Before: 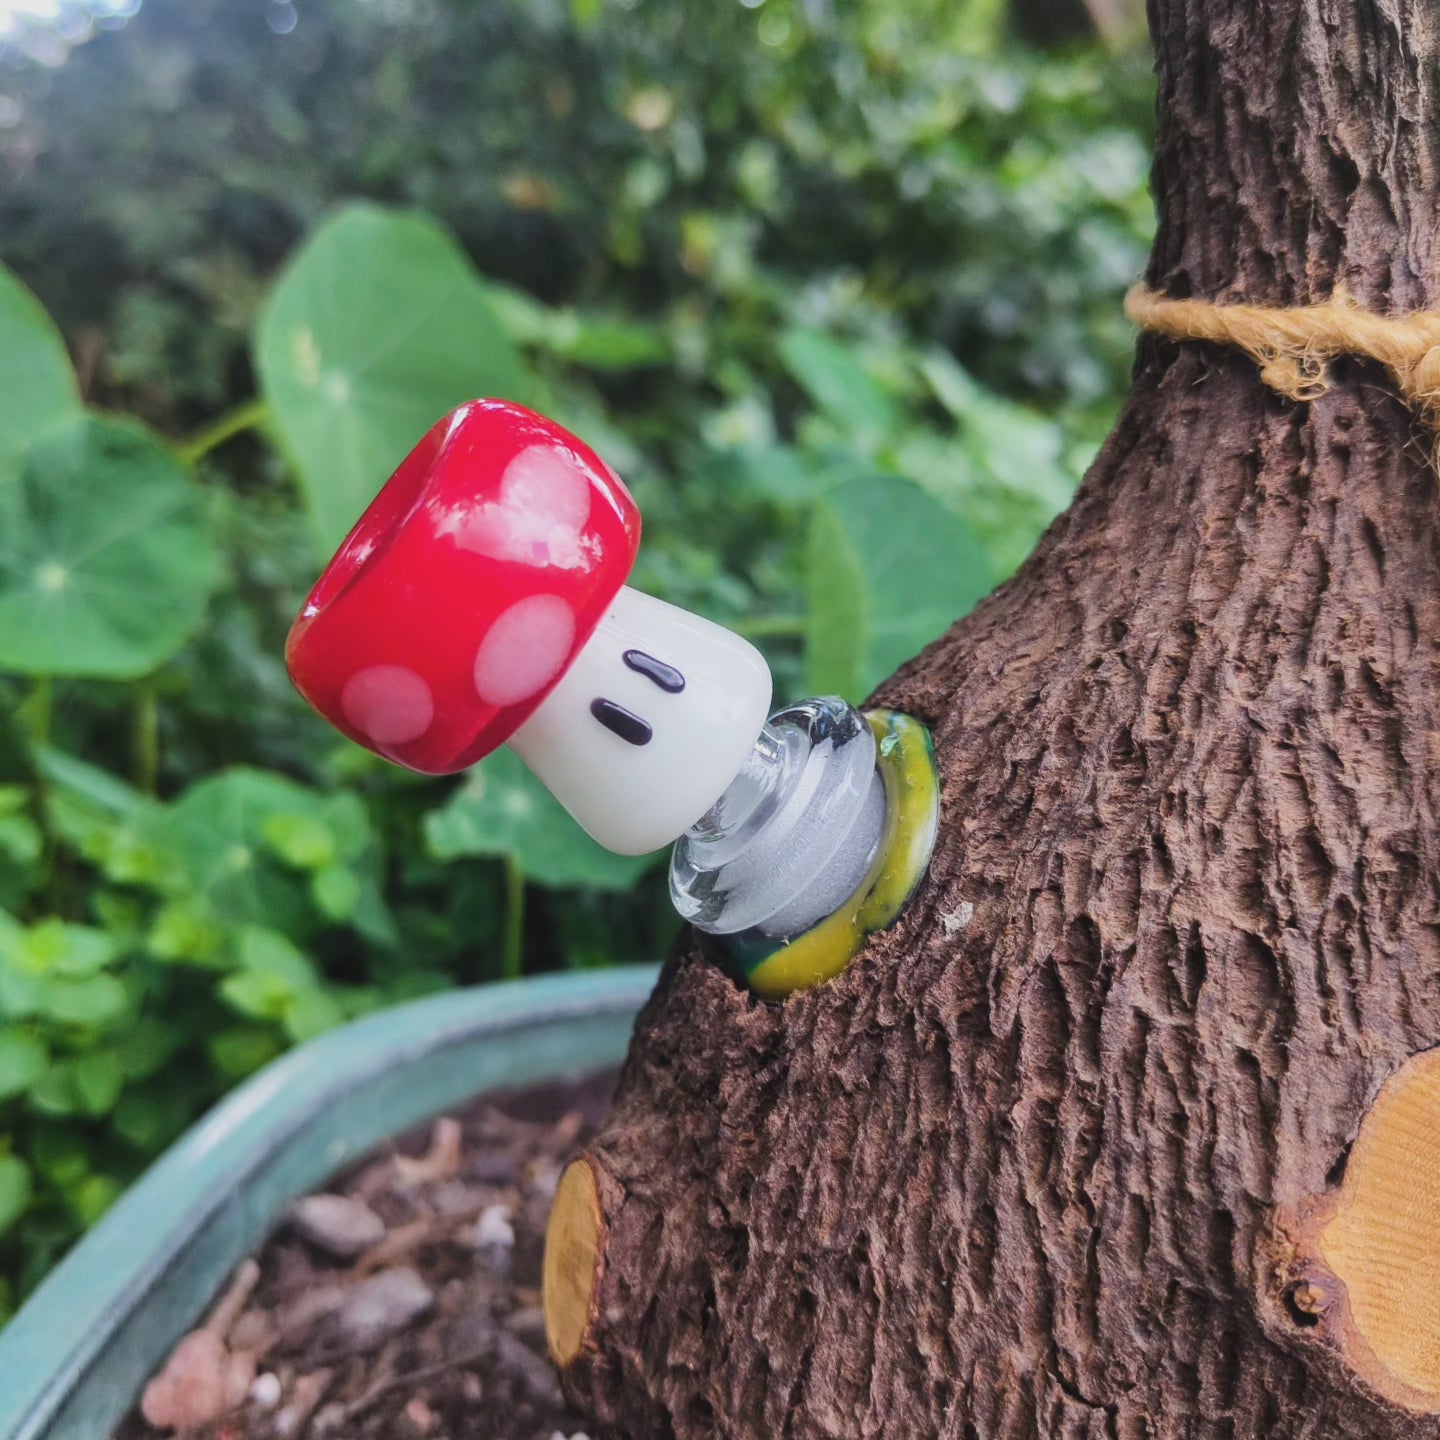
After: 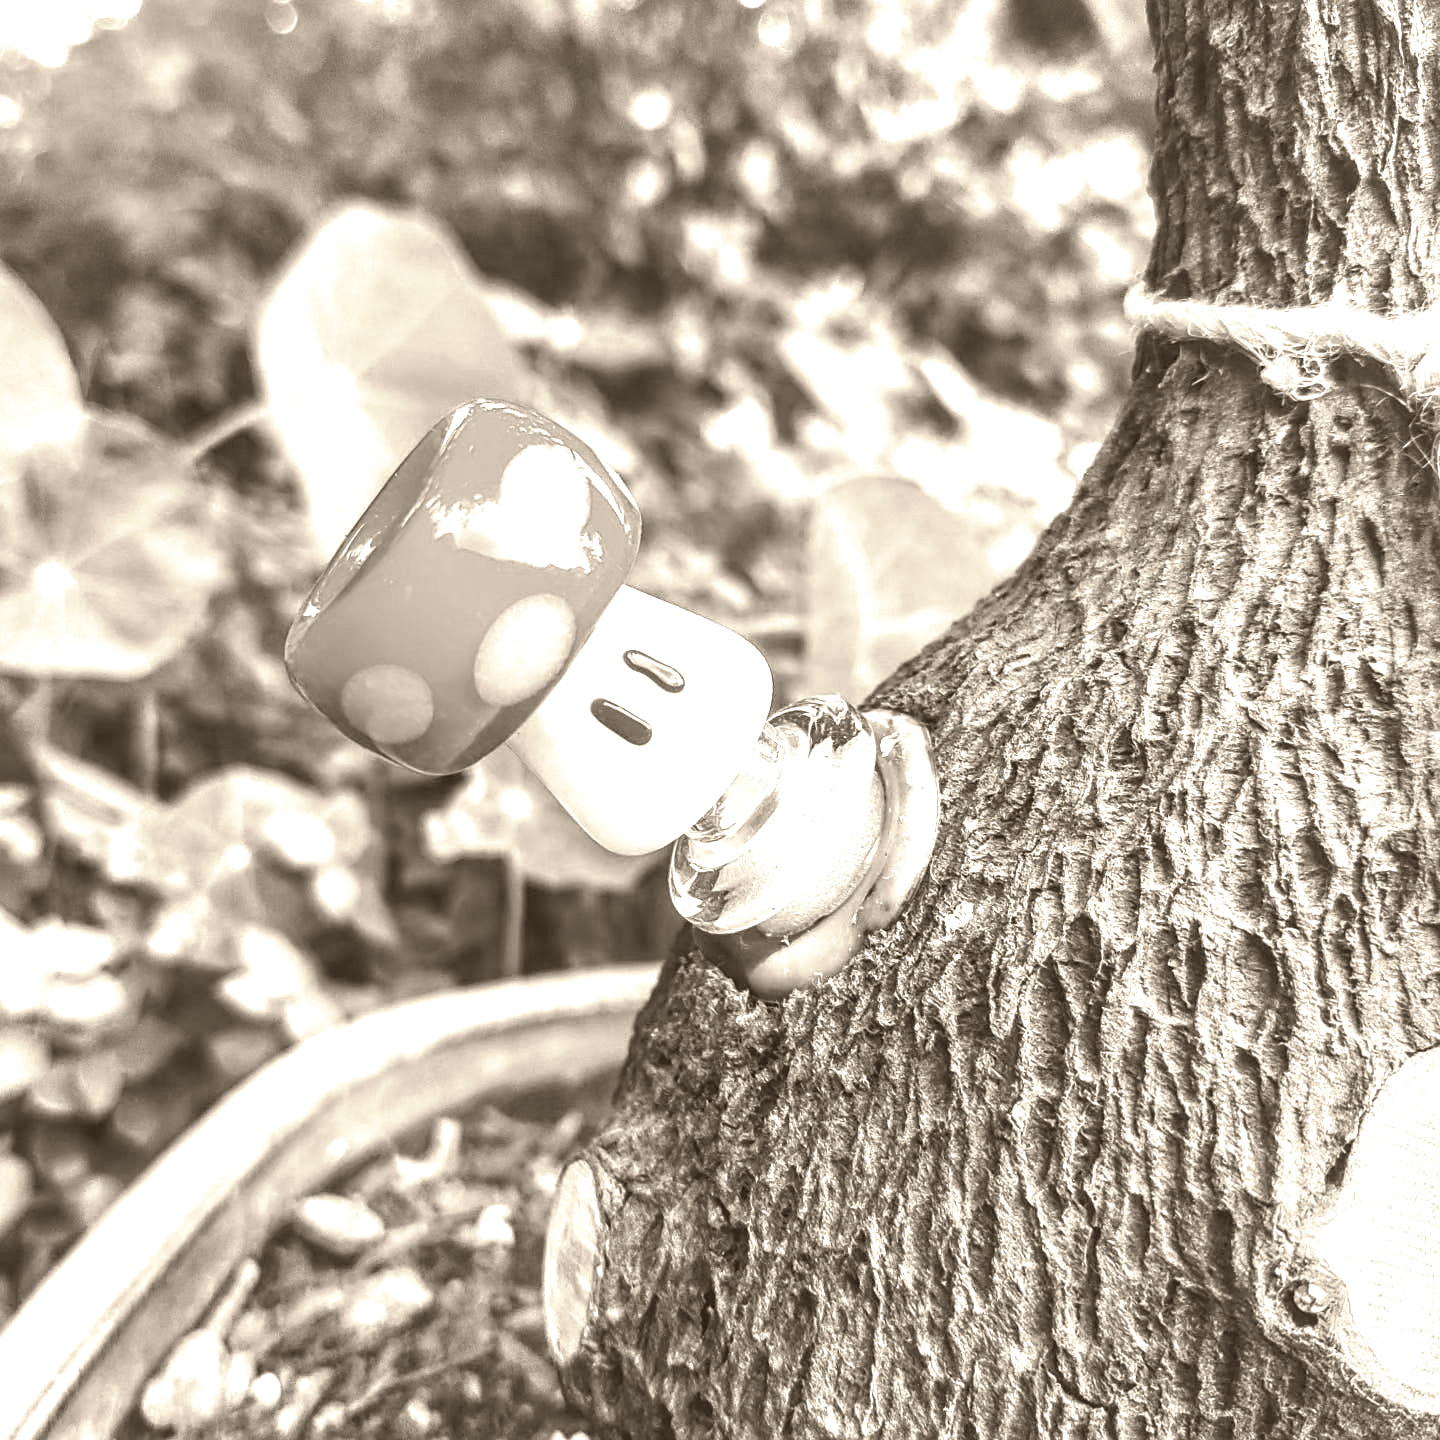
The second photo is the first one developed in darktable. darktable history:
colorize: hue 34.49°, saturation 35.33%, source mix 100%, version 1
local contrast: highlights 19%, detail 186%
sharpen: on, module defaults
split-toning: shadows › saturation 0.61, highlights › saturation 0.58, balance -28.74, compress 87.36%
